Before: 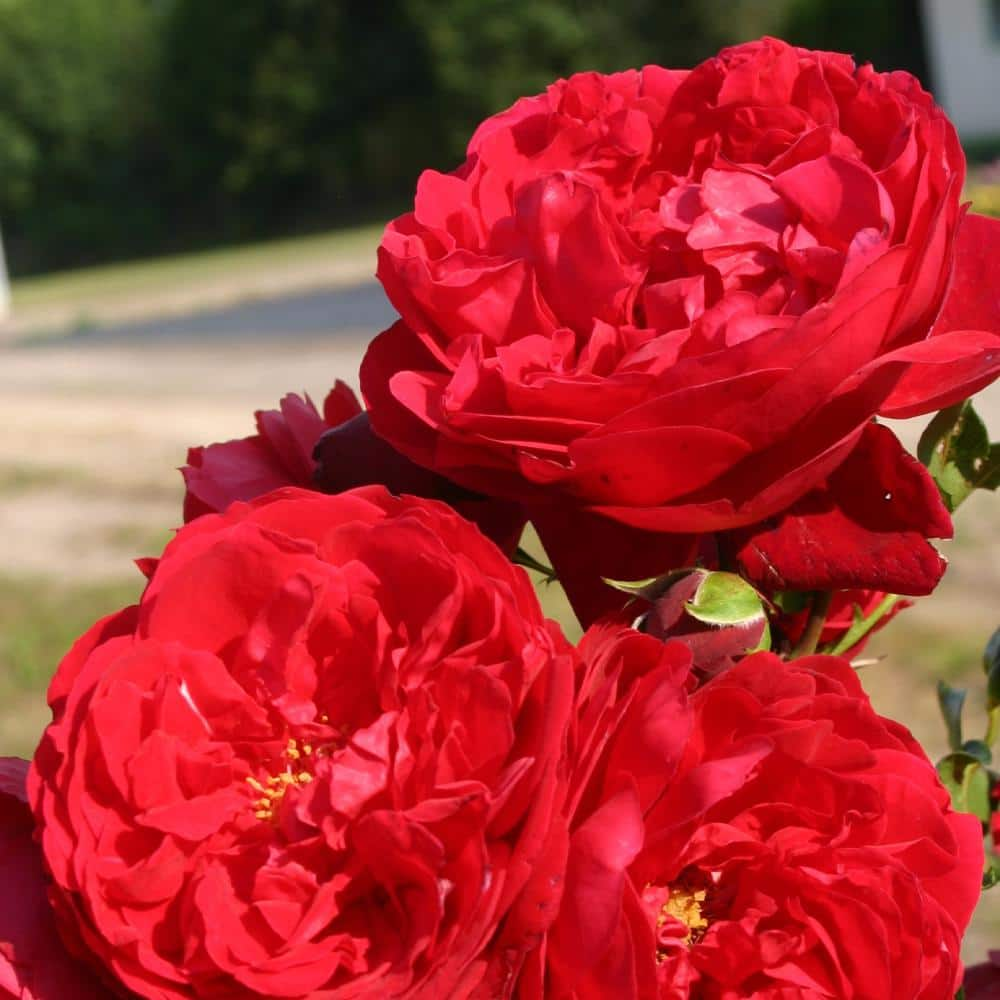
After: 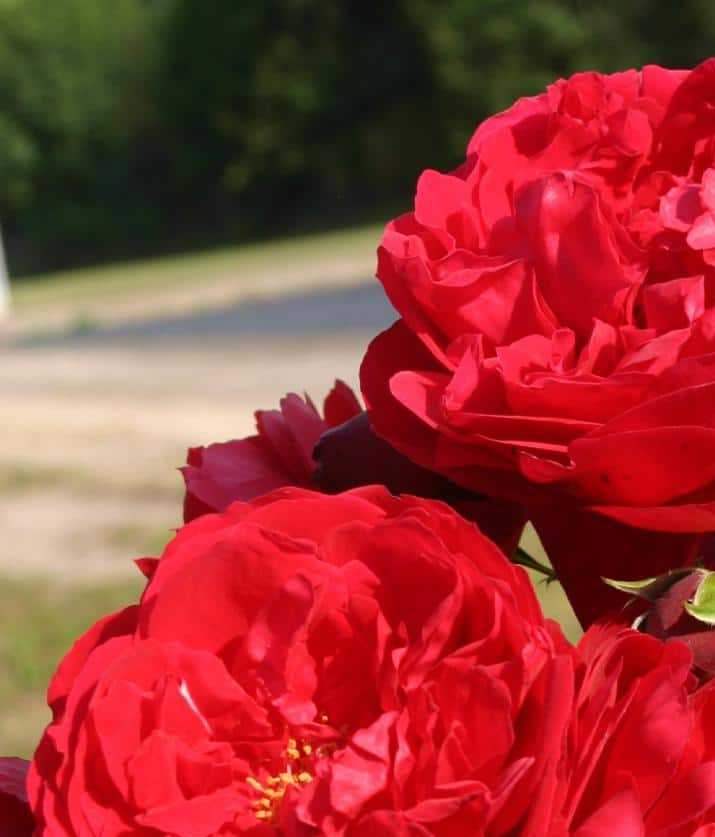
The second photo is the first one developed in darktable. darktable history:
crop: right 28.444%, bottom 16.222%
